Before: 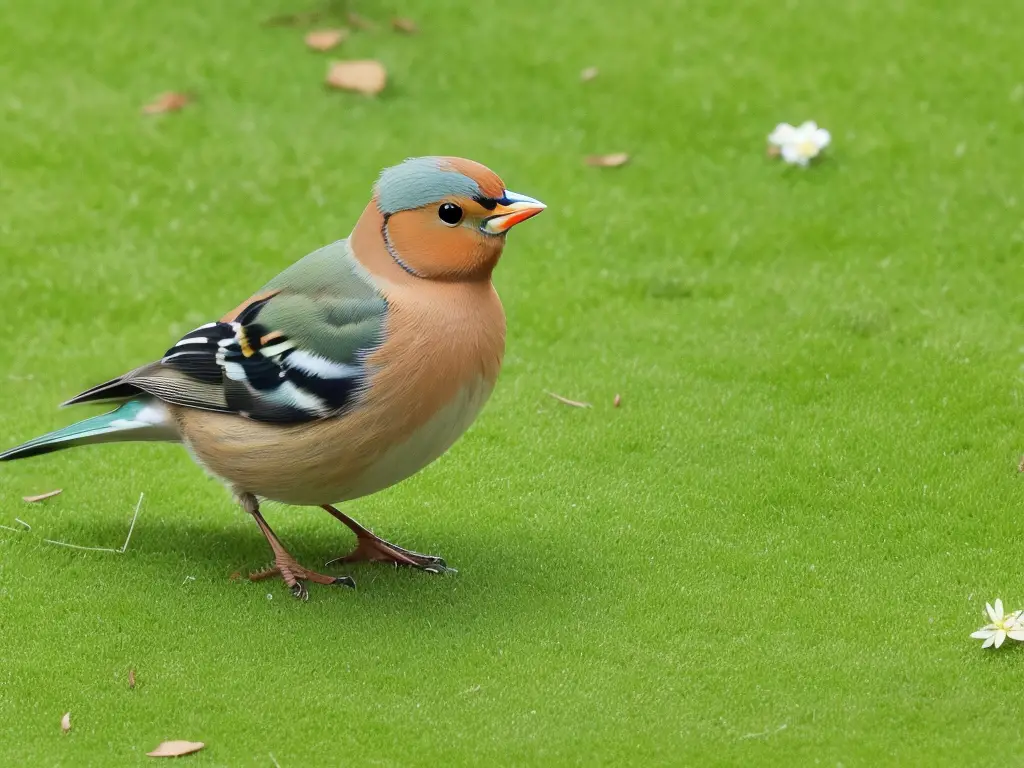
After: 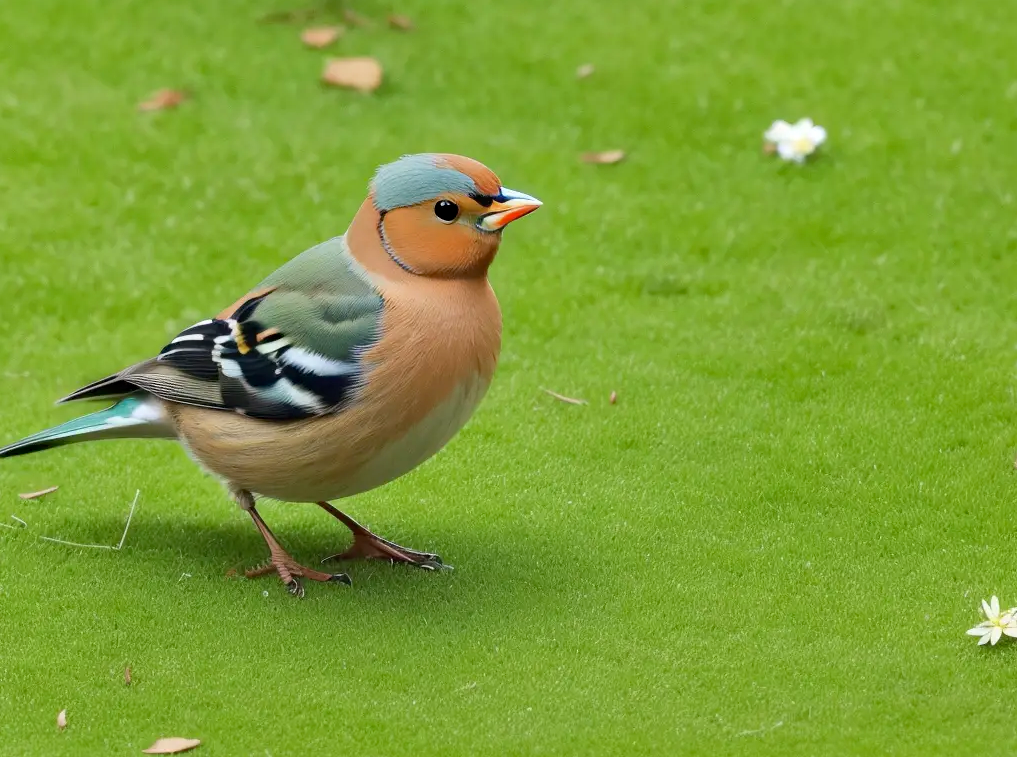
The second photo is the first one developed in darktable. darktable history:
crop: left 0.483%, top 0.511%, right 0.192%, bottom 0.858%
haze removal: compatibility mode true, adaptive false
